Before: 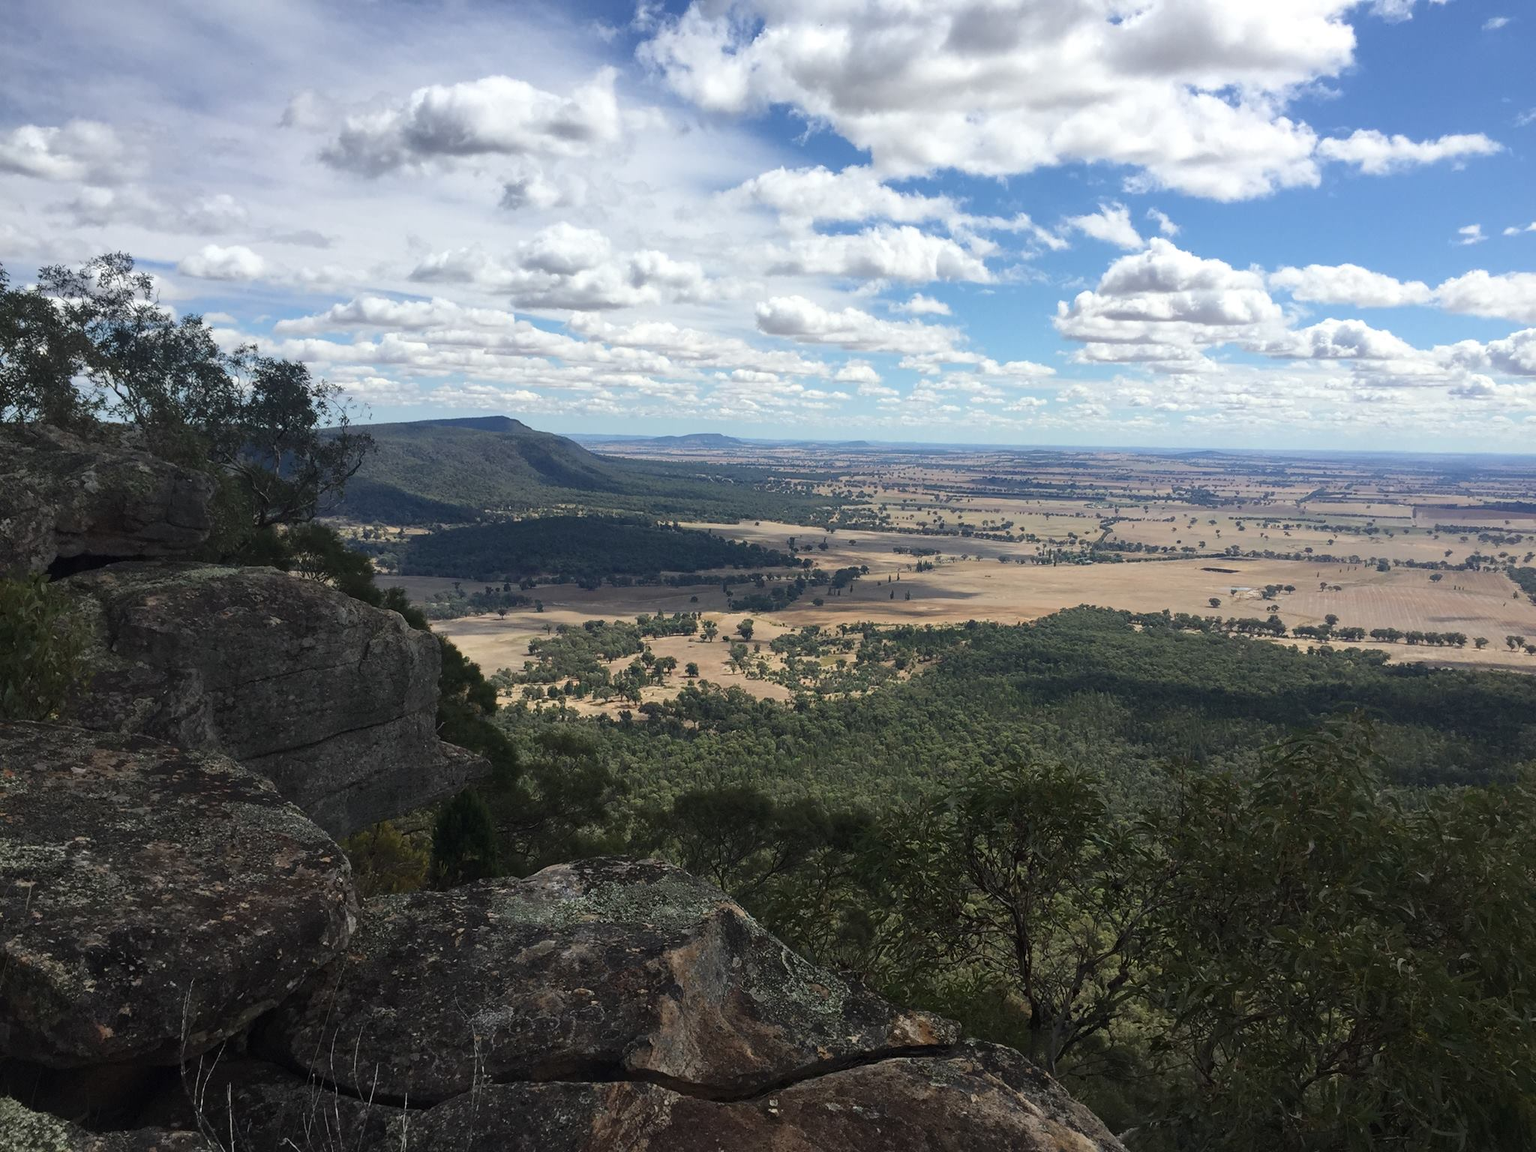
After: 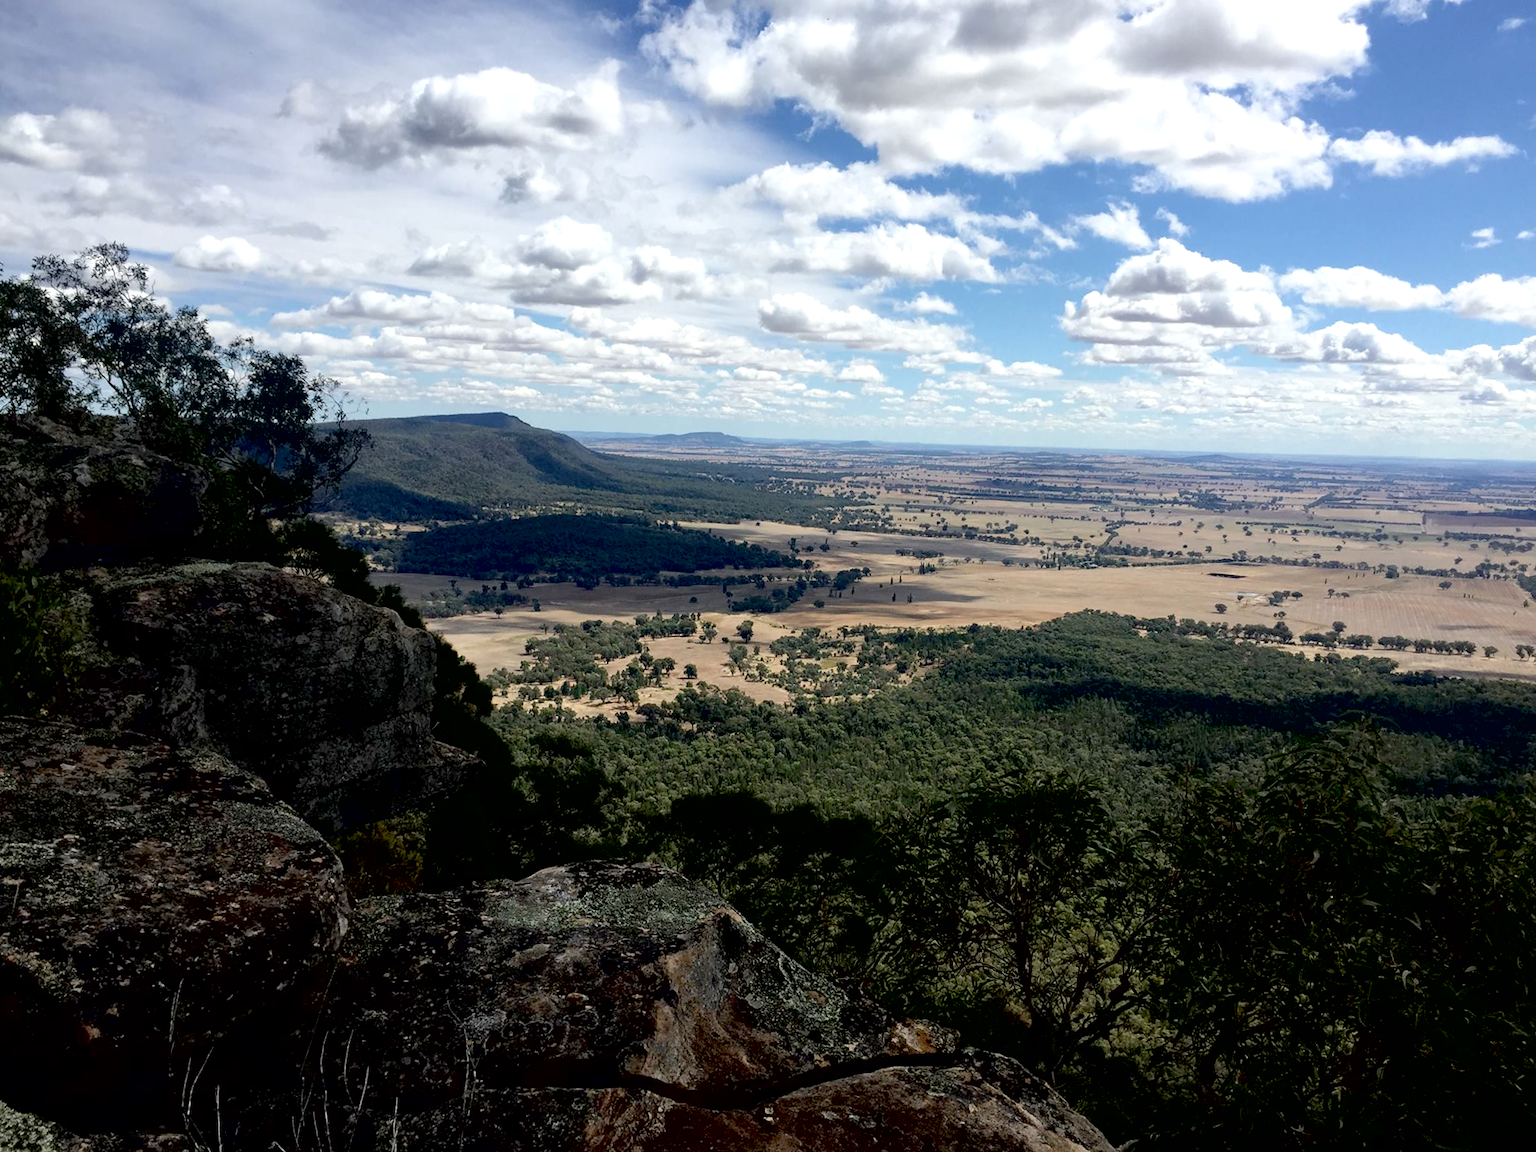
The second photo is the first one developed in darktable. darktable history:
exposure: black level correction 0.026, exposure 0.184 EV, compensate exposure bias true, compensate highlight preservation false
contrast brightness saturation: saturation -0.066
crop and rotate: angle -0.559°
tone equalizer: edges refinement/feathering 500, mask exposure compensation -1.57 EV, preserve details no
